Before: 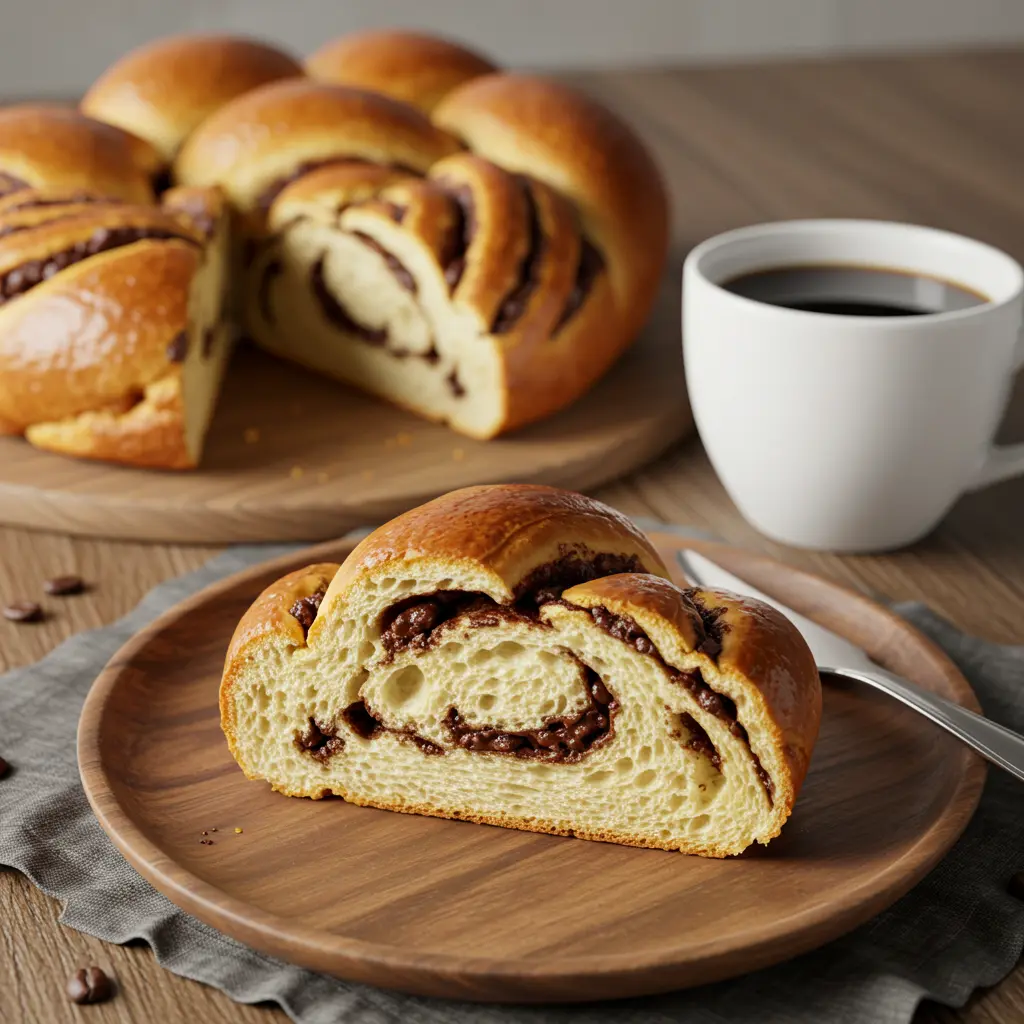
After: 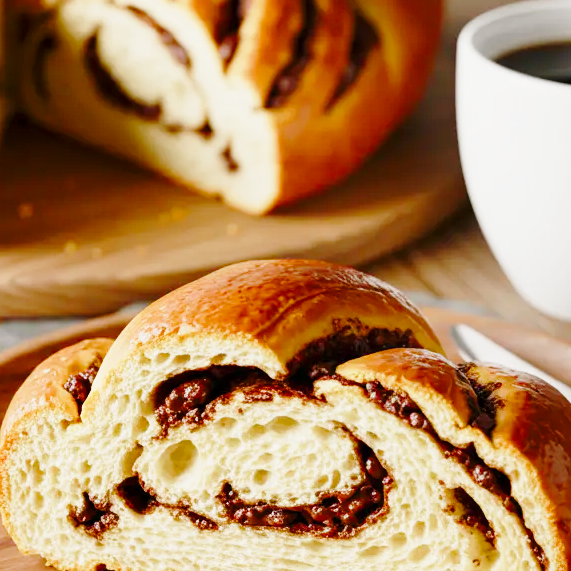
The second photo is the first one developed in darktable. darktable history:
color balance rgb: shadows lift › chroma 1%, shadows lift › hue 113°, highlights gain › chroma 0.2%, highlights gain › hue 333°, perceptual saturation grading › global saturation 20%, perceptual saturation grading › highlights -50%, perceptual saturation grading › shadows 25%, contrast -10%
base curve: curves: ch0 [(0, 0) (0.028, 0.03) (0.121, 0.232) (0.46, 0.748) (0.859, 0.968) (1, 1)], preserve colors none
crop and rotate: left 22.13%, top 22.054%, right 22.026%, bottom 22.102%
